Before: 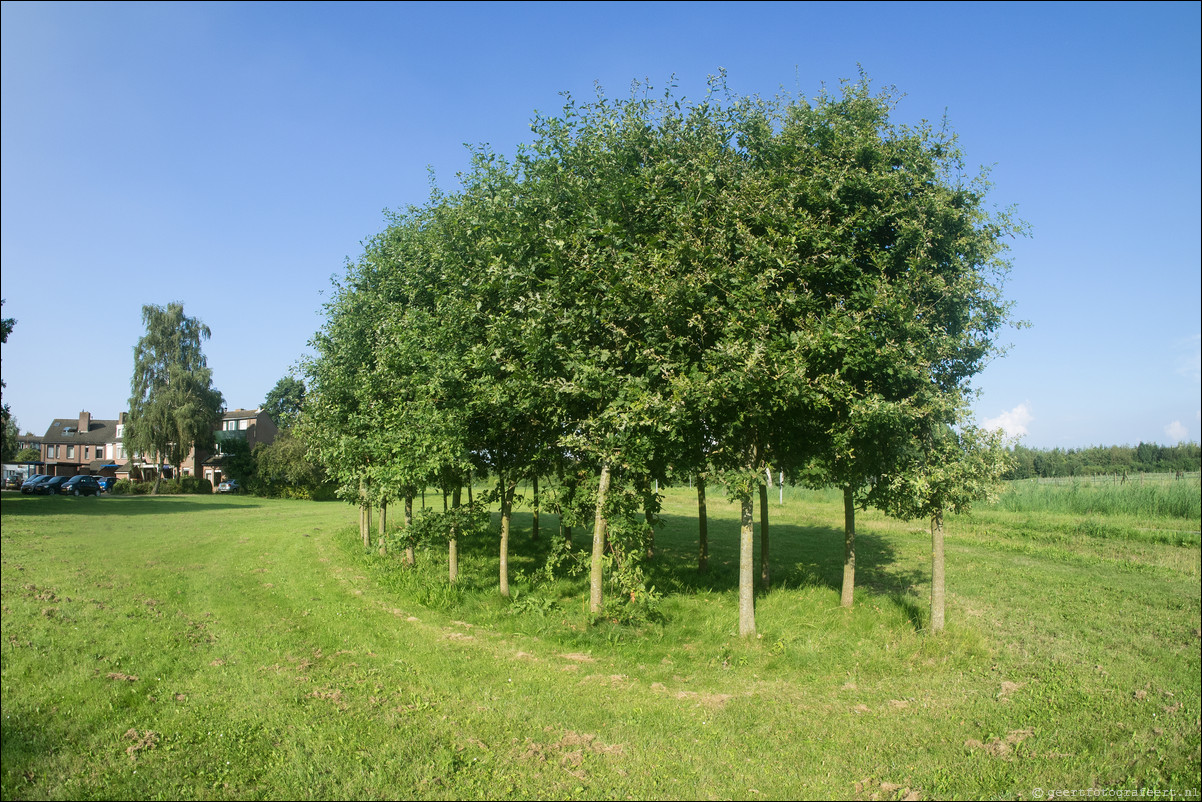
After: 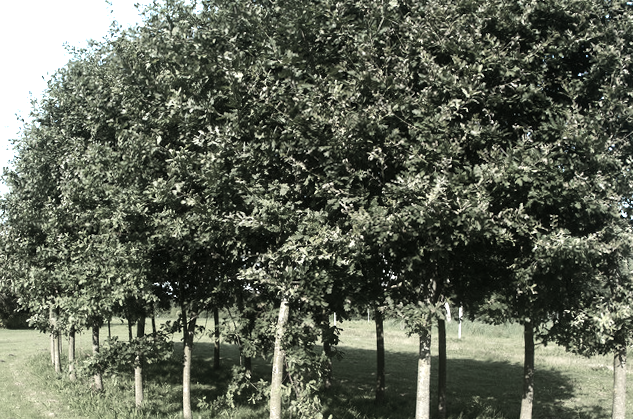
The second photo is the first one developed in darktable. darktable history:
exposure: compensate highlight preservation false
crop and rotate: left 22.13%, top 22.054%, right 22.026%, bottom 22.102%
rotate and perspective: rotation 0.062°, lens shift (vertical) 0.115, lens shift (horizontal) -0.133, crop left 0.047, crop right 0.94, crop top 0.061, crop bottom 0.94
color zones: curves: ch0 [(0, 0.613) (0.01, 0.613) (0.245, 0.448) (0.498, 0.529) (0.642, 0.665) (0.879, 0.777) (0.99, 0.613)]; ch1 [(0, 0.272) (0.219, 0.127) (0.724, 0.346)]
tone equalizer: -8 EV -1.08 EV, -7 EV -1.01 EV, -6 EV -0.867 EV, -5 EV -0.578 EV, -3 EV 0.578 EV, -2 EV 0.867 EV, -1 EV 1.01 EV, +0 EV 1.08 EV, edges refinement/feathering 500, mask exposure compensation -1.57 EV, preserve details no
rgb levels: preserve colors max RGB
